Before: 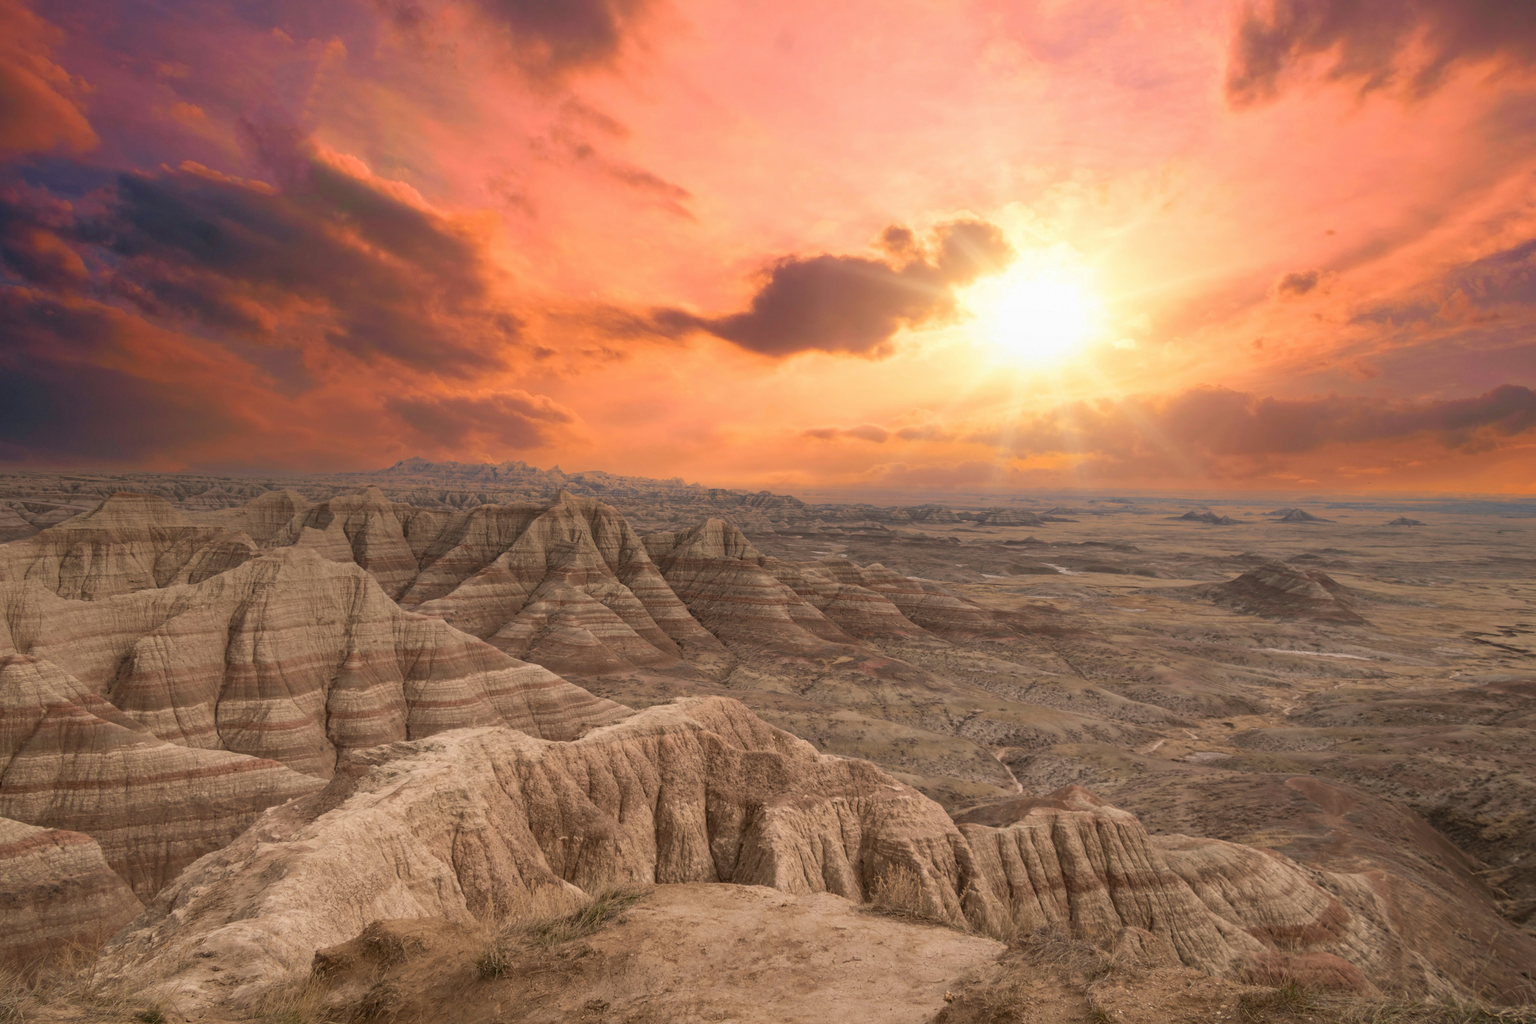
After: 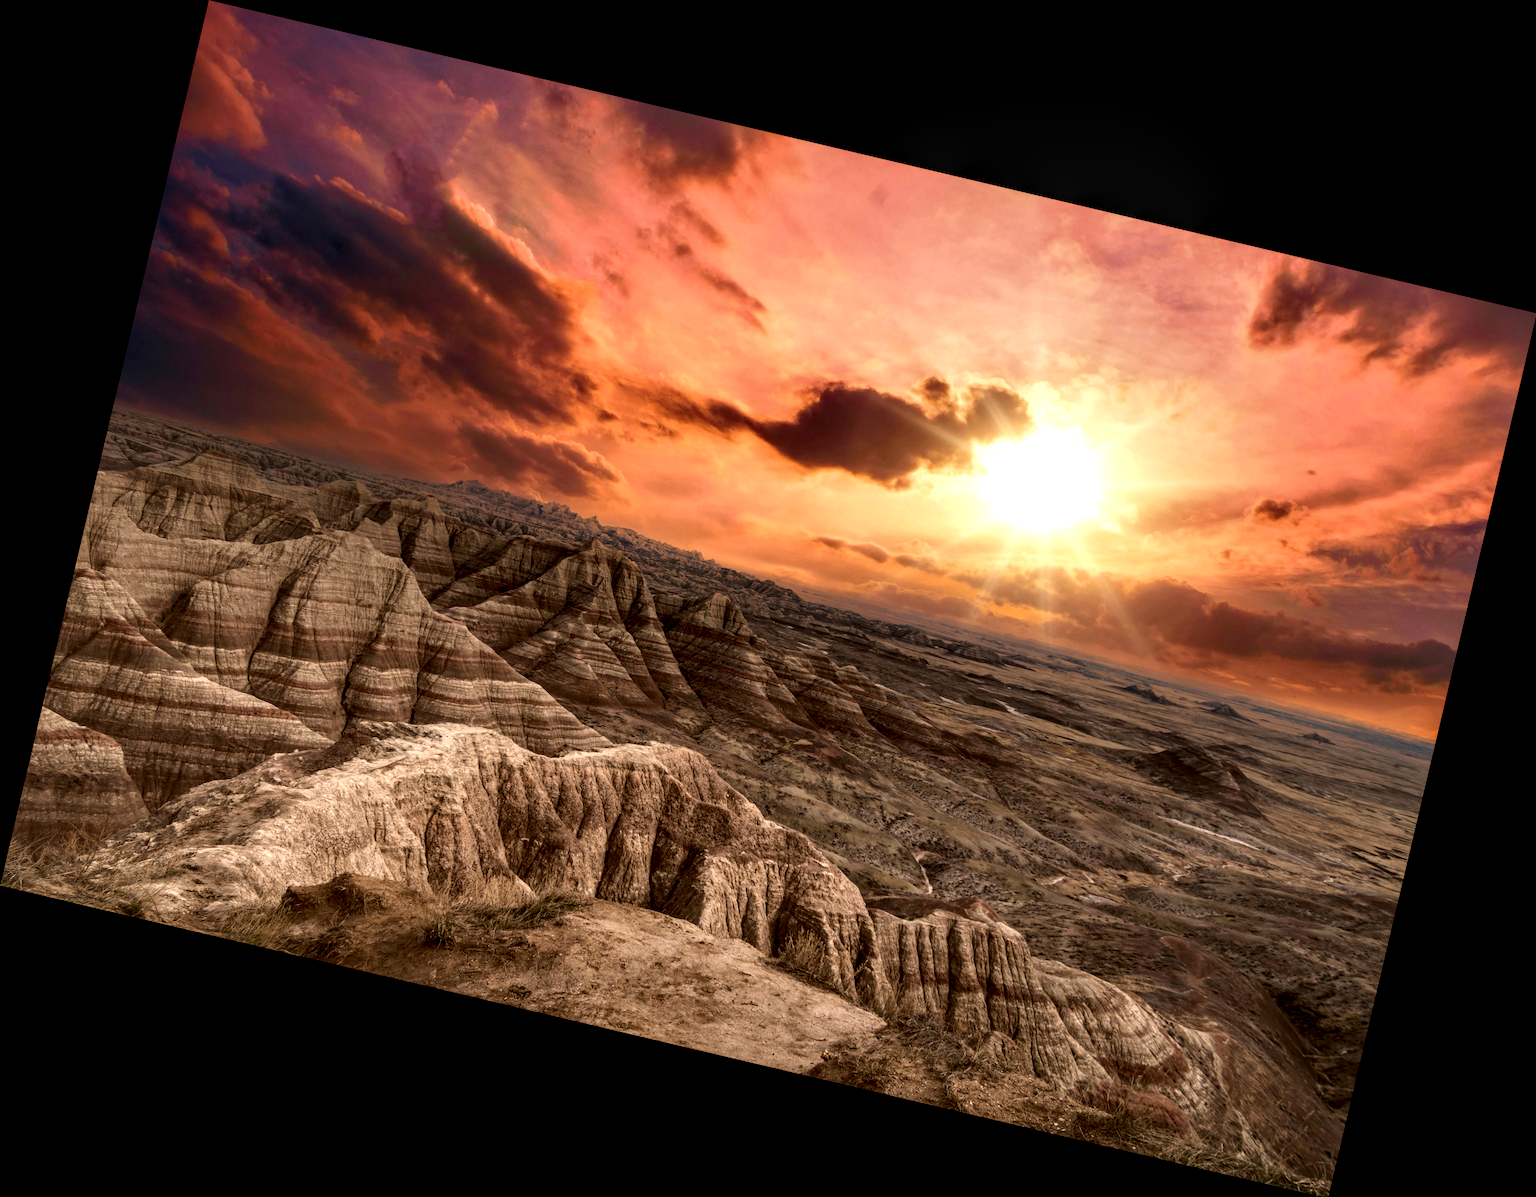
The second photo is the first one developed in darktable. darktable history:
contrast brightness saturation: contrast 0.13, brightness -0.24, saturation 0.14
local contrast: highlights 19%, detail 186%
rotate and perspective: rotation 13.27°, automatic cropping off
